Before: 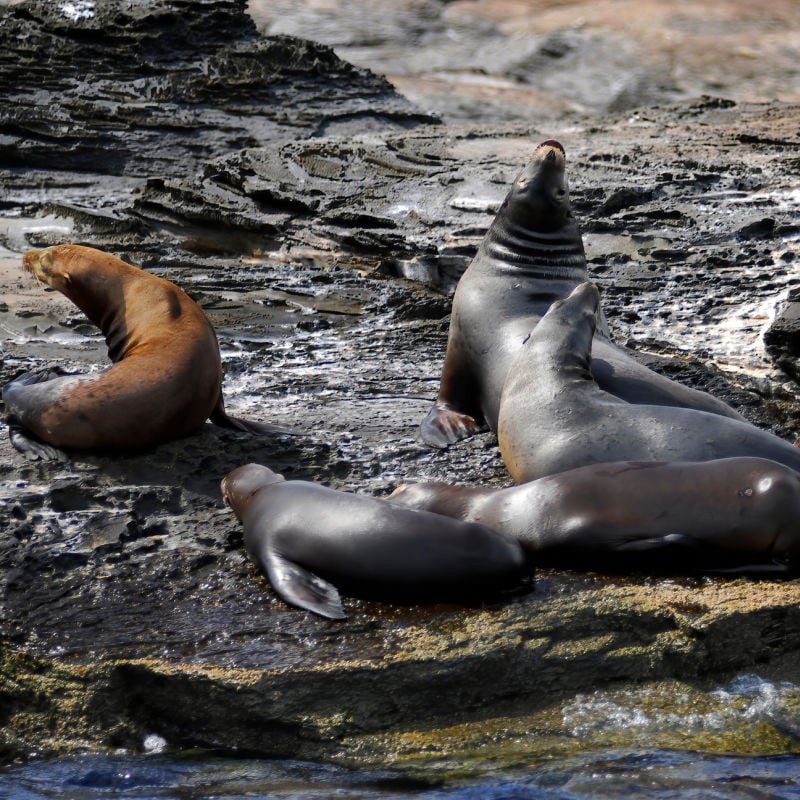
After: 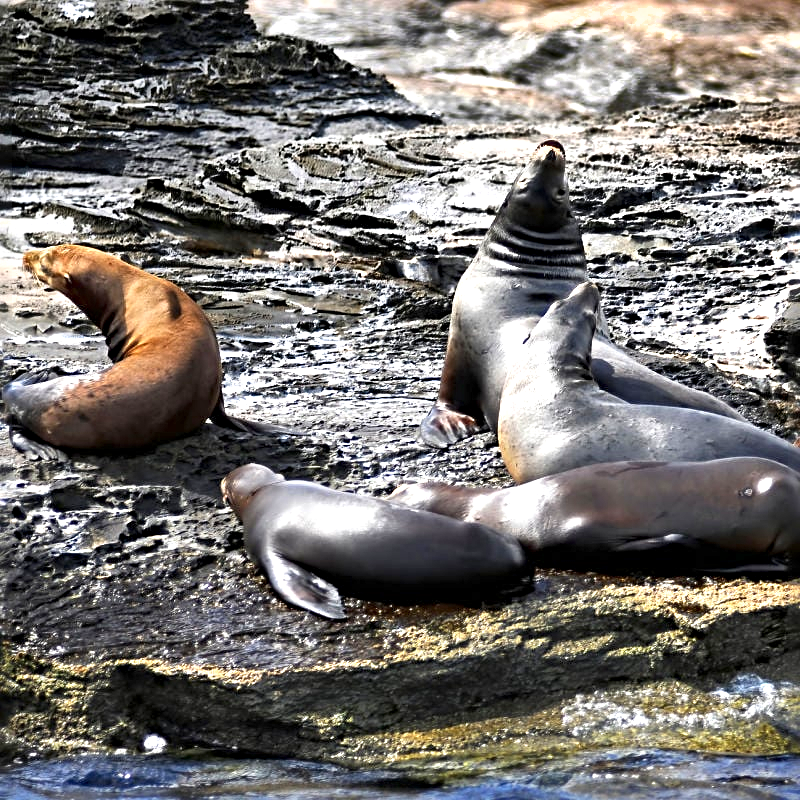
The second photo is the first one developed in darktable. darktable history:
exposure: exposure 1.091 EV, compensate exposure bias true, compensate highlight preservation false
shadows and highlights: shadows 20.96, highlights -81.04, soften with gaussian
sharpen: radius 4.913
